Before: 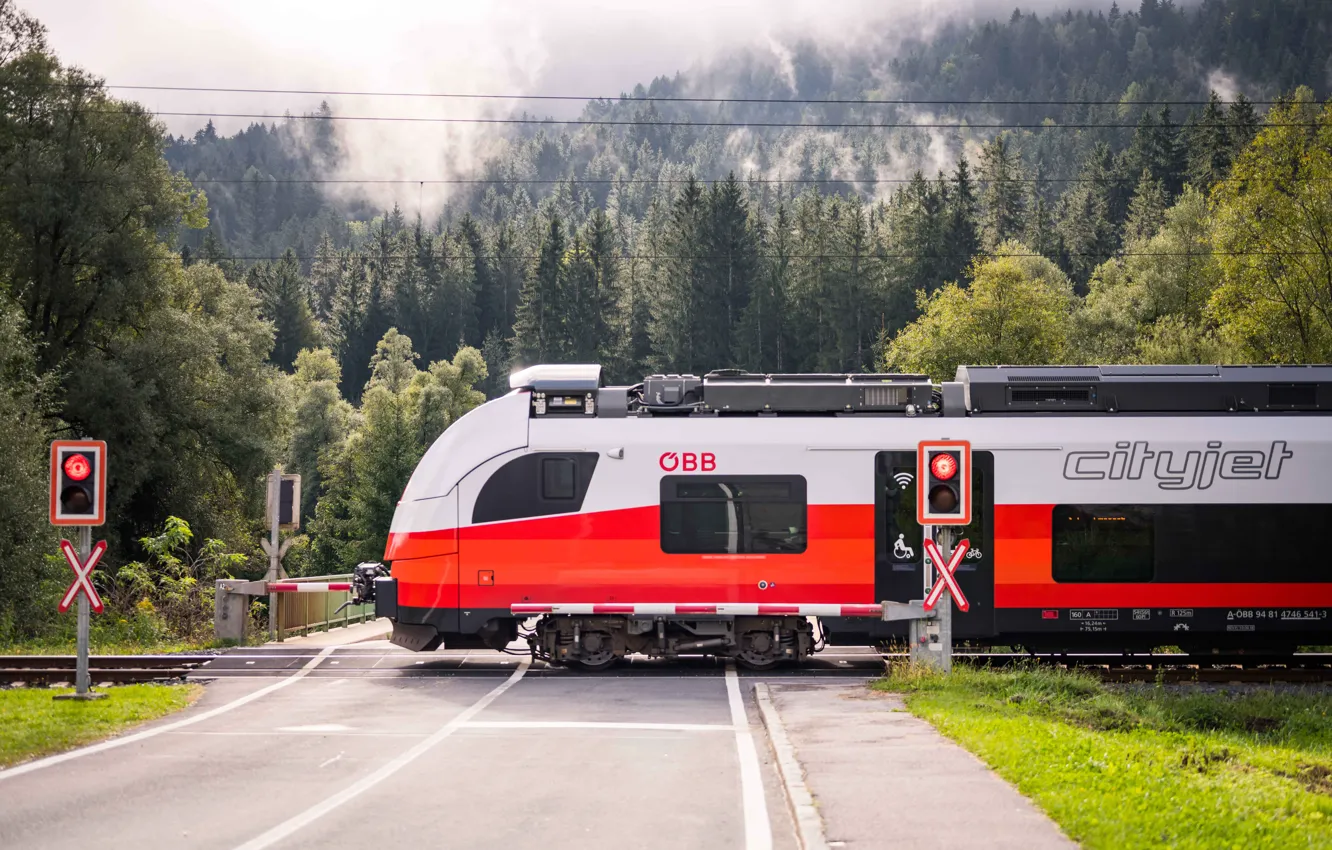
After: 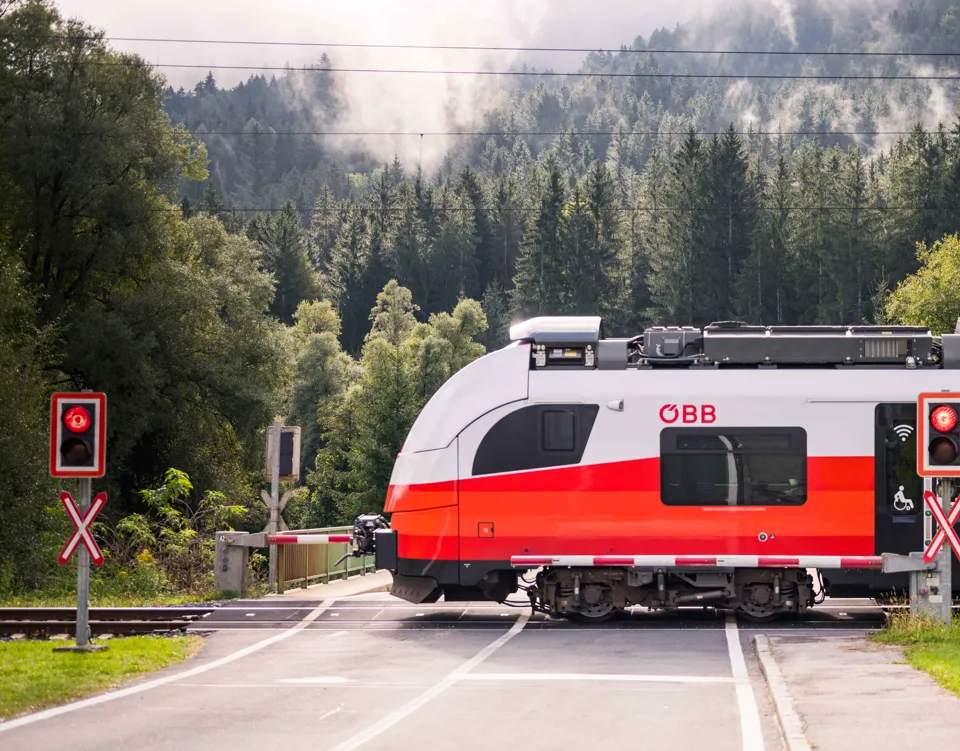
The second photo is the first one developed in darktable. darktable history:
shadows and highlights: shadows -70.19, highlights 35.31, highlights color adjustment 78.65%, soften with gaussian
crop: top 5.746%, right 27.857%, bottom 5.798%
